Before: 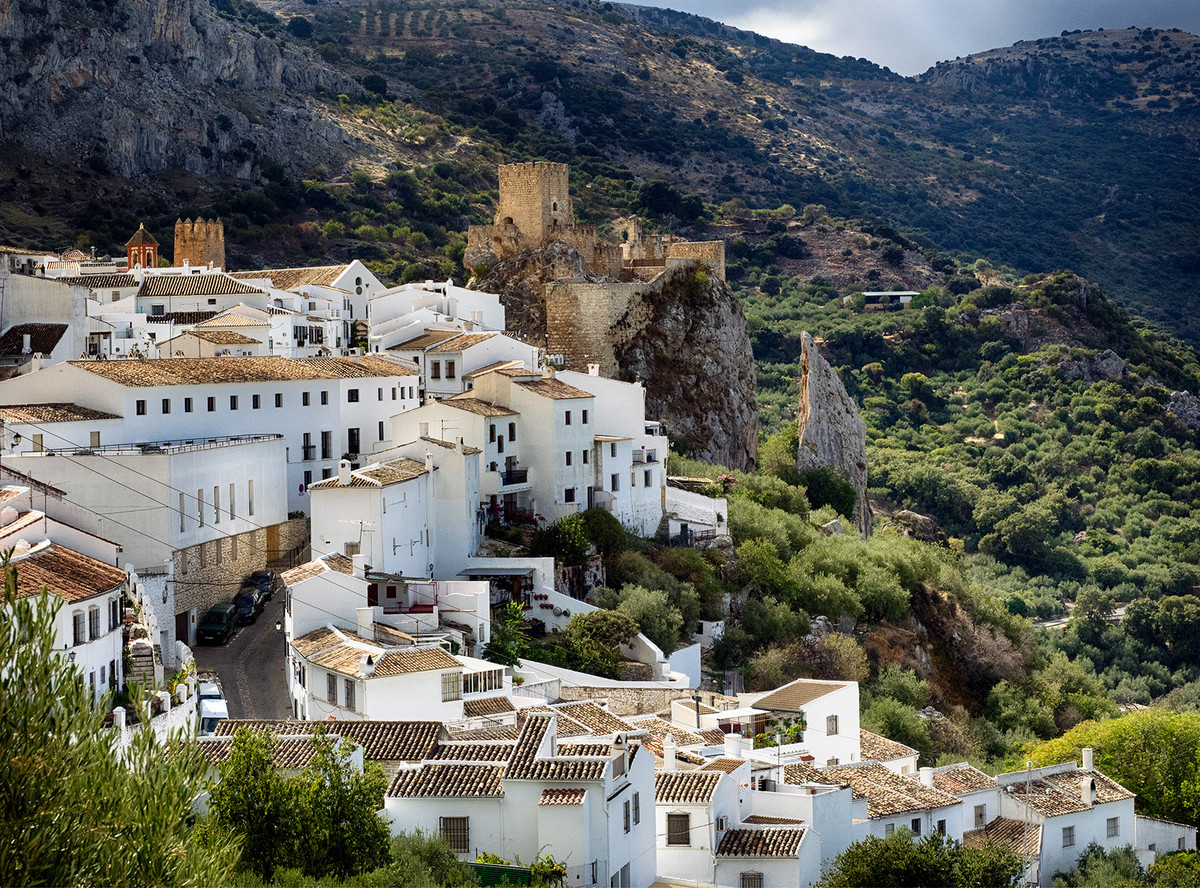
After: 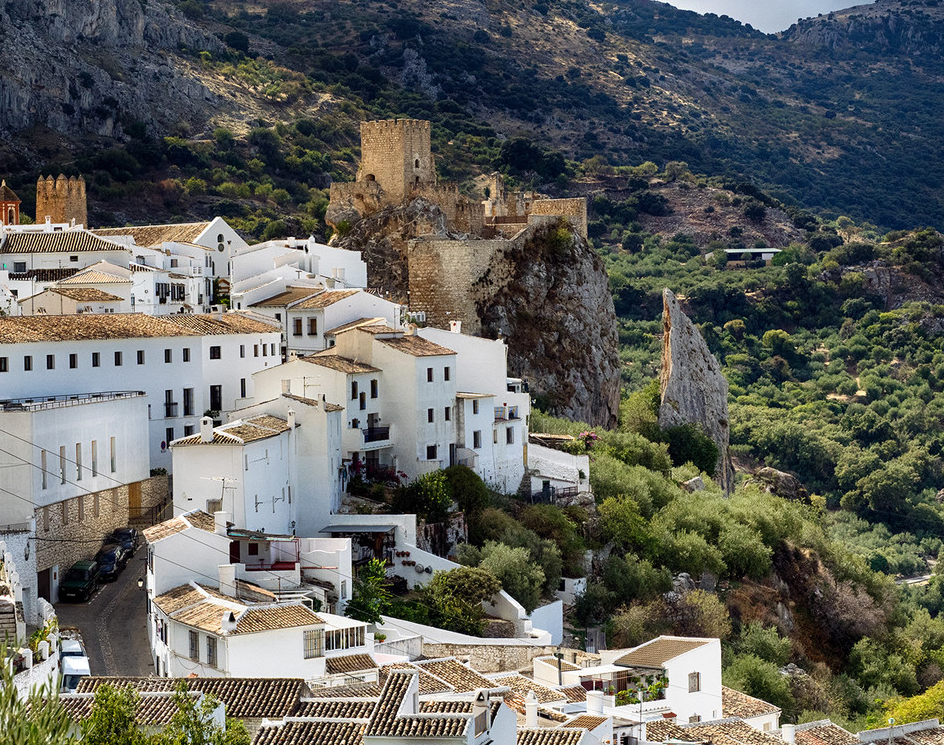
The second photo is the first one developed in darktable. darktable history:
crop: left 11.517%, top 4.931%, right 9.605%, bottom 10.653%
